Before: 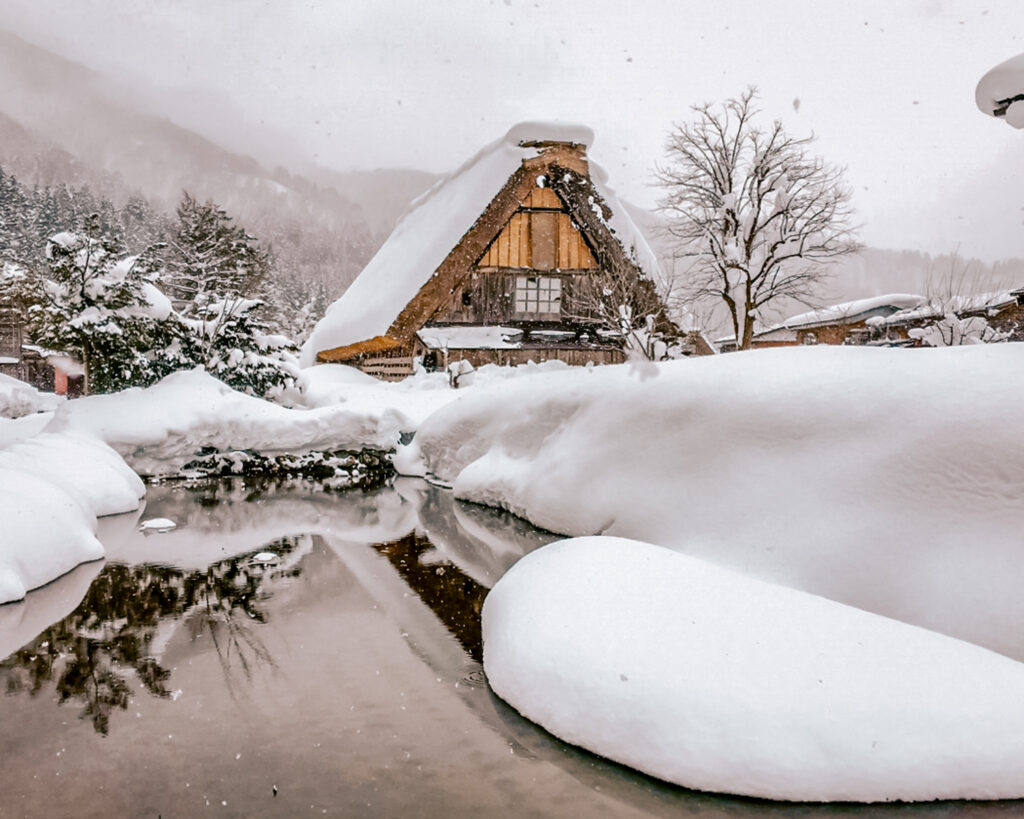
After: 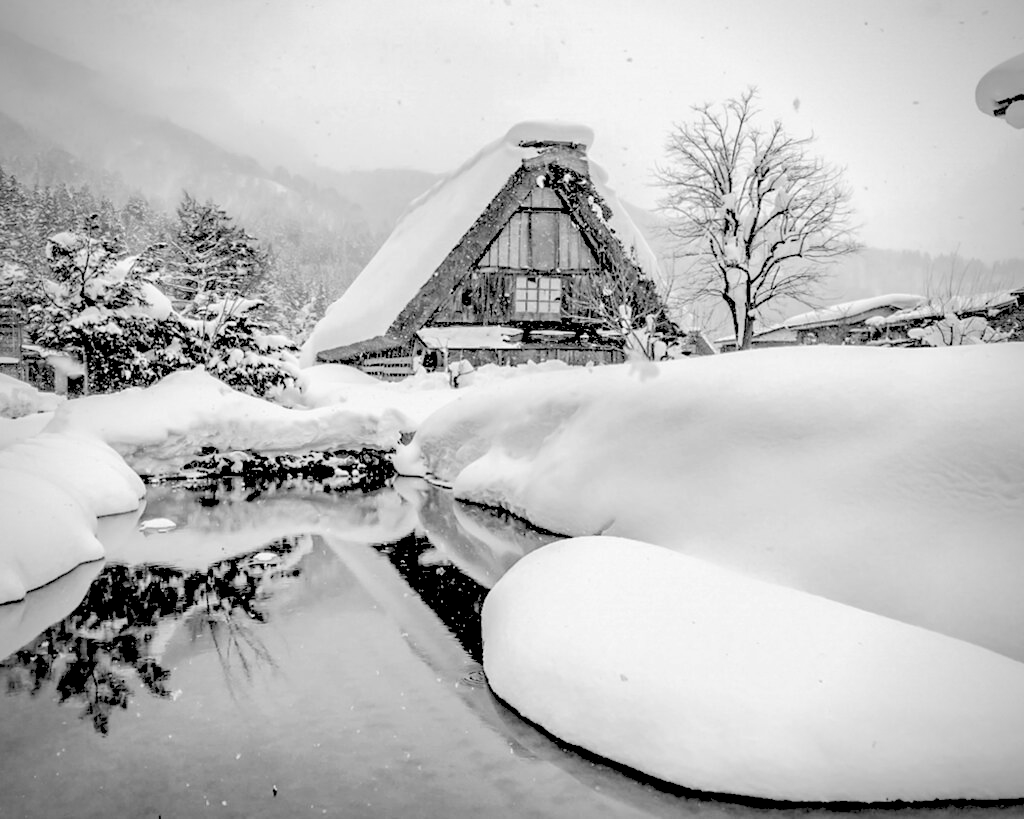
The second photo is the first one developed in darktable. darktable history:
vignetting: on, module defaults
color balance: input saturation 80.07%
rgb levels: levels [[0.027, 0.429, 0.996], [0, 0.5, 1], [0, 0.5, 1]]
monochrome: on, module defaults
